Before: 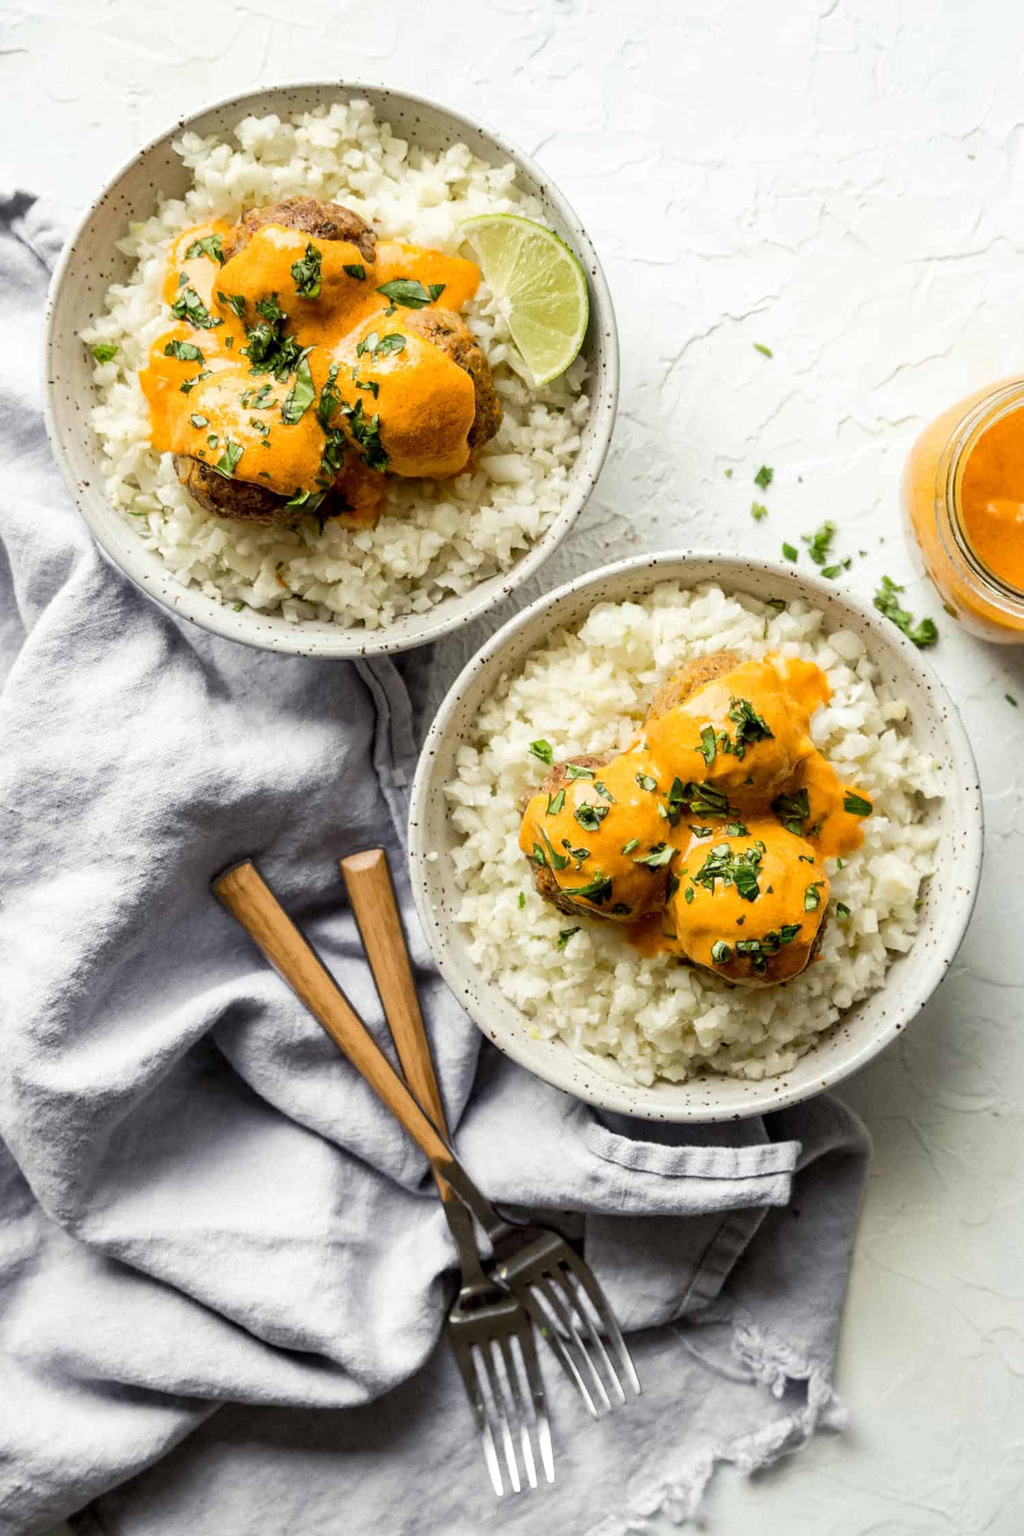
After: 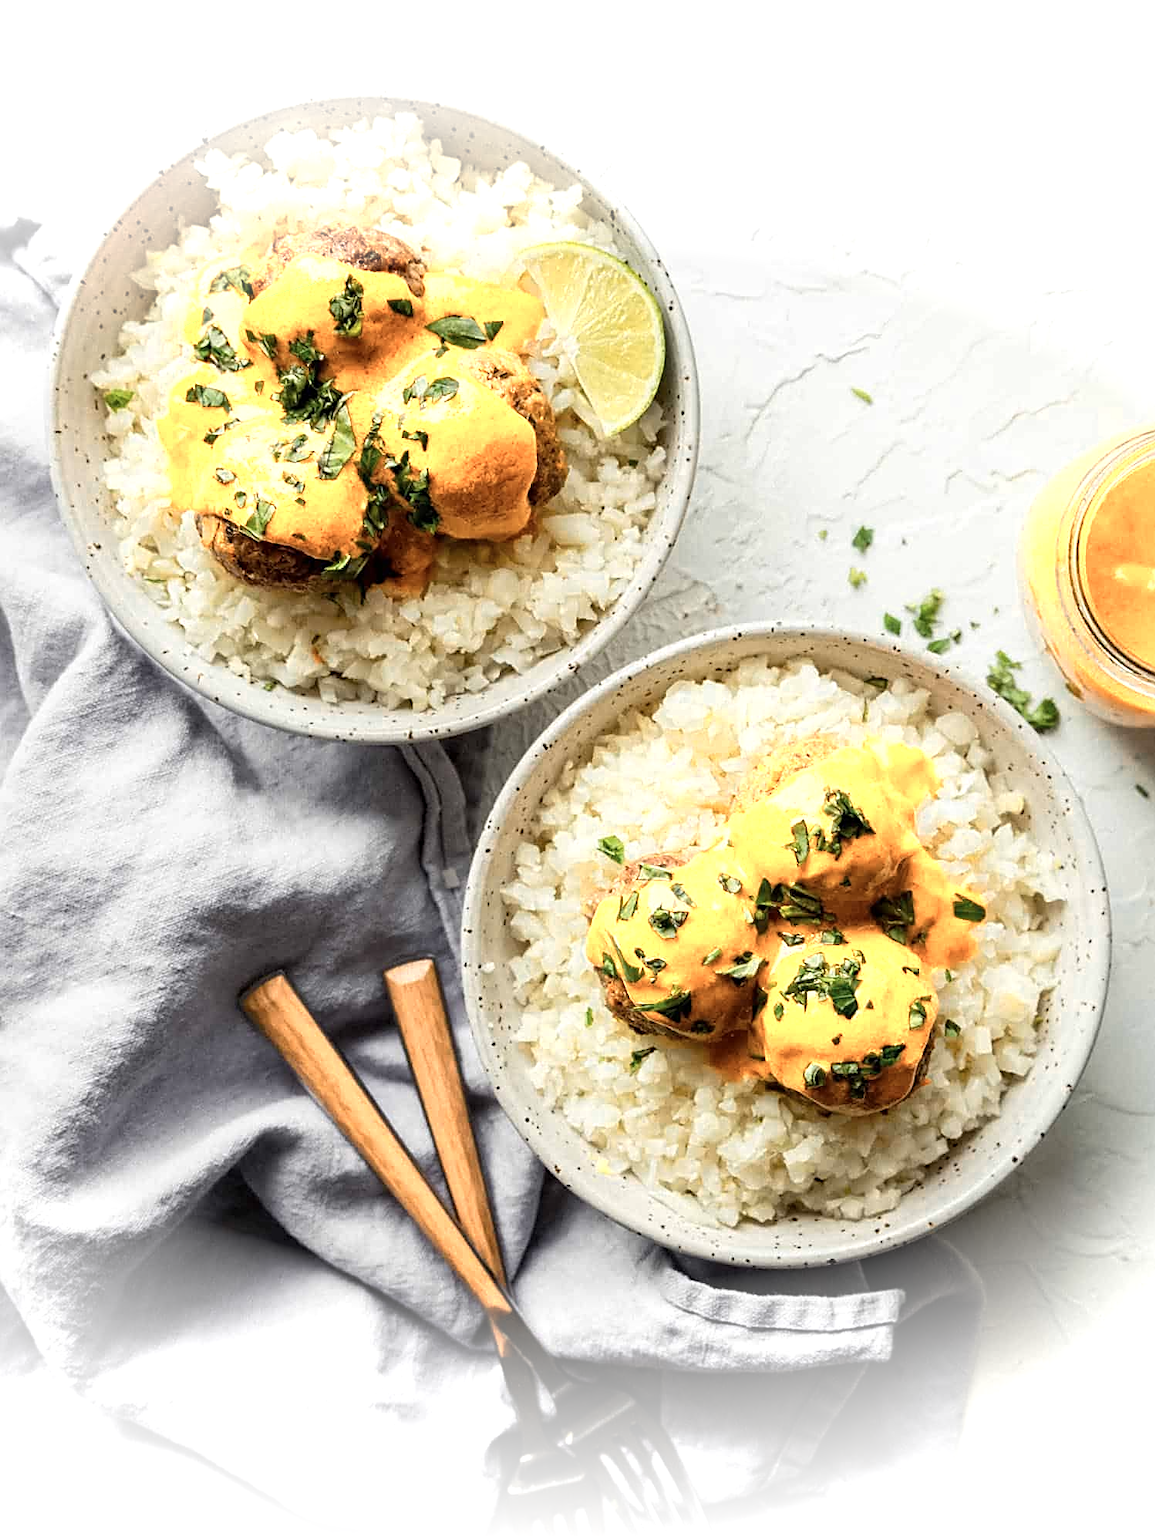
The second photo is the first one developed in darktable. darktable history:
crop and rotate: top 0%, bottom 11.441%
vignetting: fall-off start 99.33%, brightness 0.993, saturation -0.494, width/height ratio 1.324, unbound false
sharpen: on, module defaults
color zones: curves: ch0 [(0.018, 0.548) (0.197, 0.654) (0.425, 0.447) (0.605, 0.658) (0.732, 0.579)]; ch1 [(0.105, 0.531) (0.224, 0.531) (0.386, 0.39) (0.618, 0.456) (0.732, 0.456) (0.956, 0.421)]; ch2 [(0.039, 0.583) (0.215, 0.465) (0.399, 0.544) (0.465, 0.548) (0.614, 0.447) (0.724, 0.43) (0.882, 0.623) (0.956, 0.632)]
